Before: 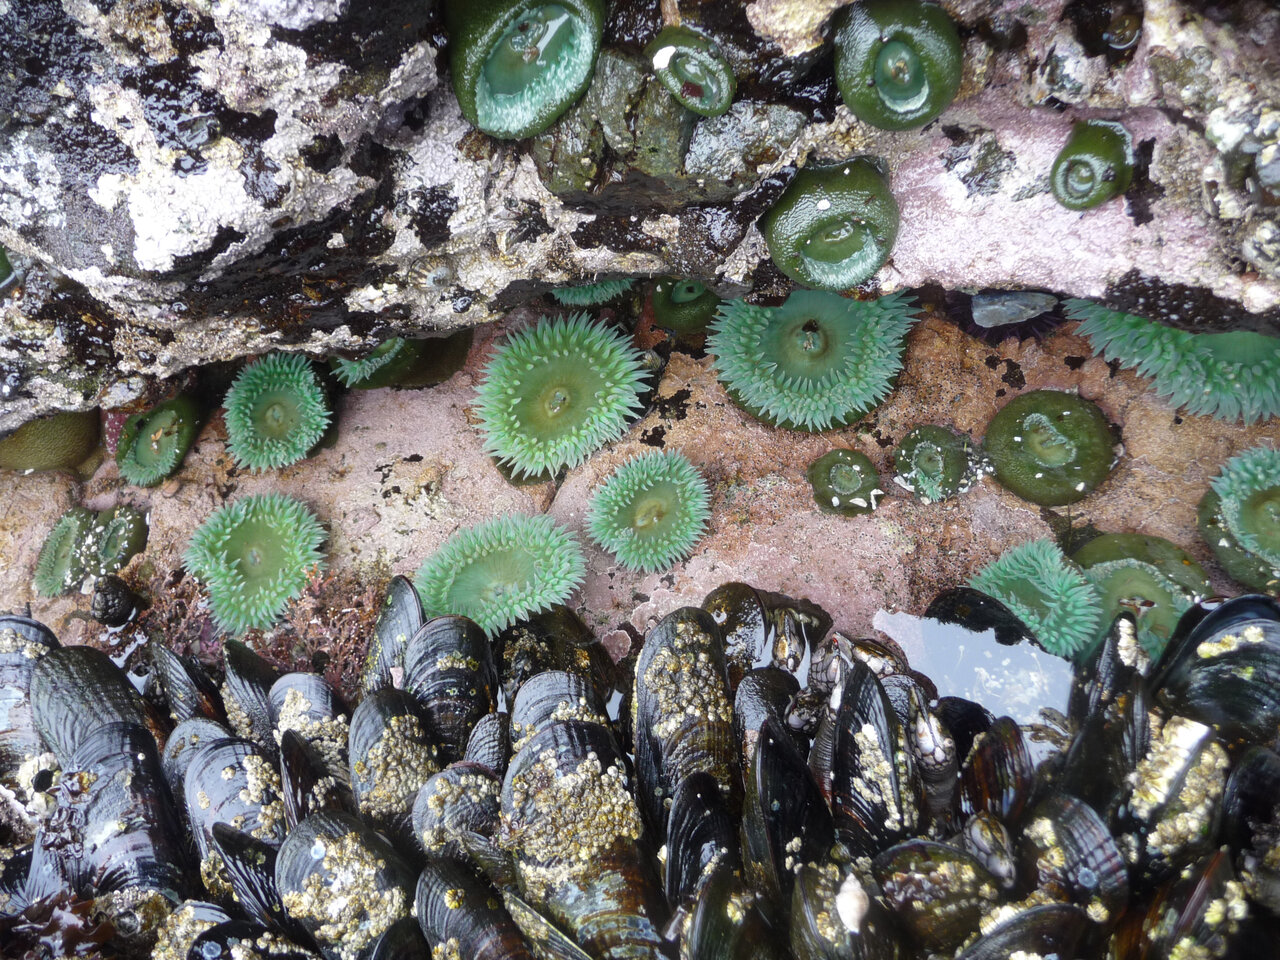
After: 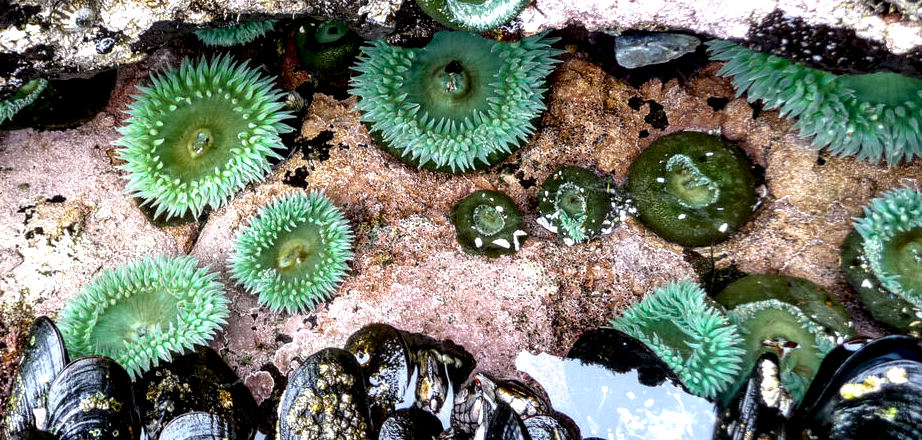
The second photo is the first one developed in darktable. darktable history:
crop and rotate: left 27.938%, top 27.046%, bottom 27.046%
local contrast: highlights 65%, shadows 54%, detail 169%, midtone range 0.514
color balance: lift [0.991, 1, 1, 1], gamma [0.996, 1, 1, 1], input saturation 98.52%, contrast 20.34%, output saturation 103.72%
